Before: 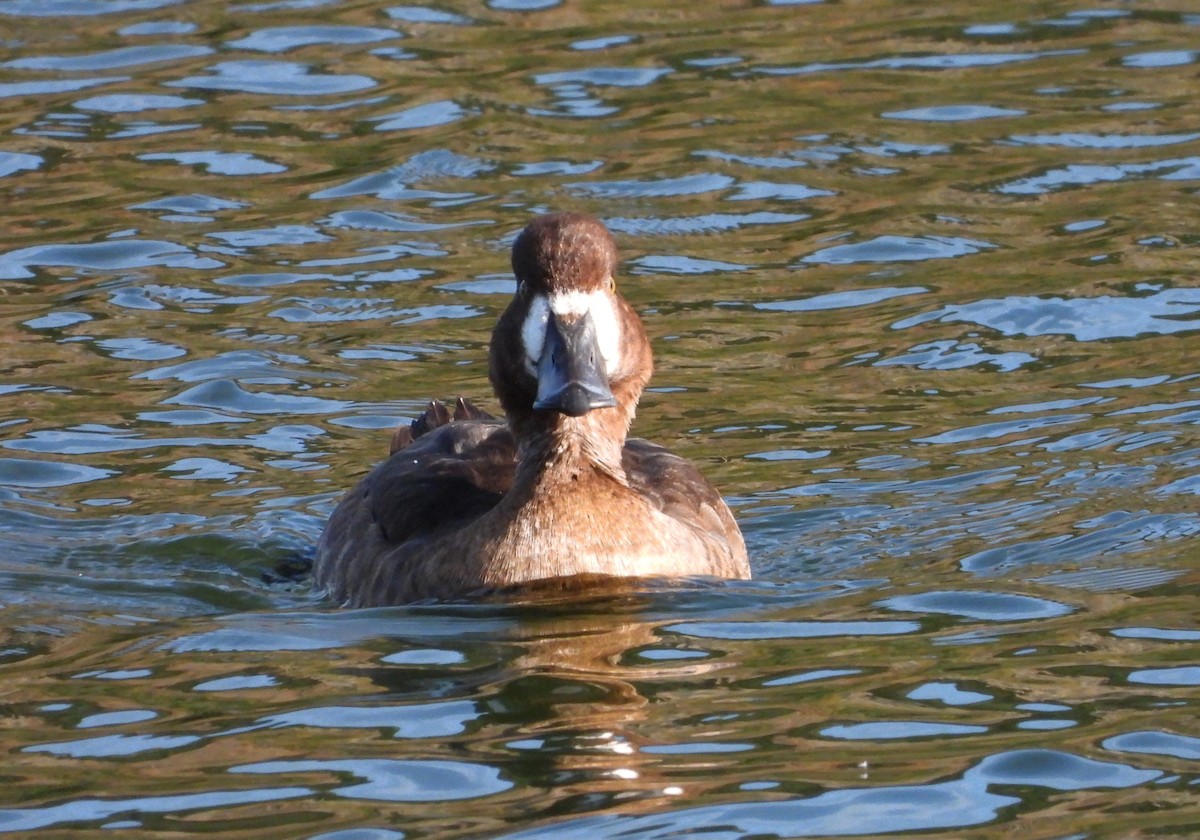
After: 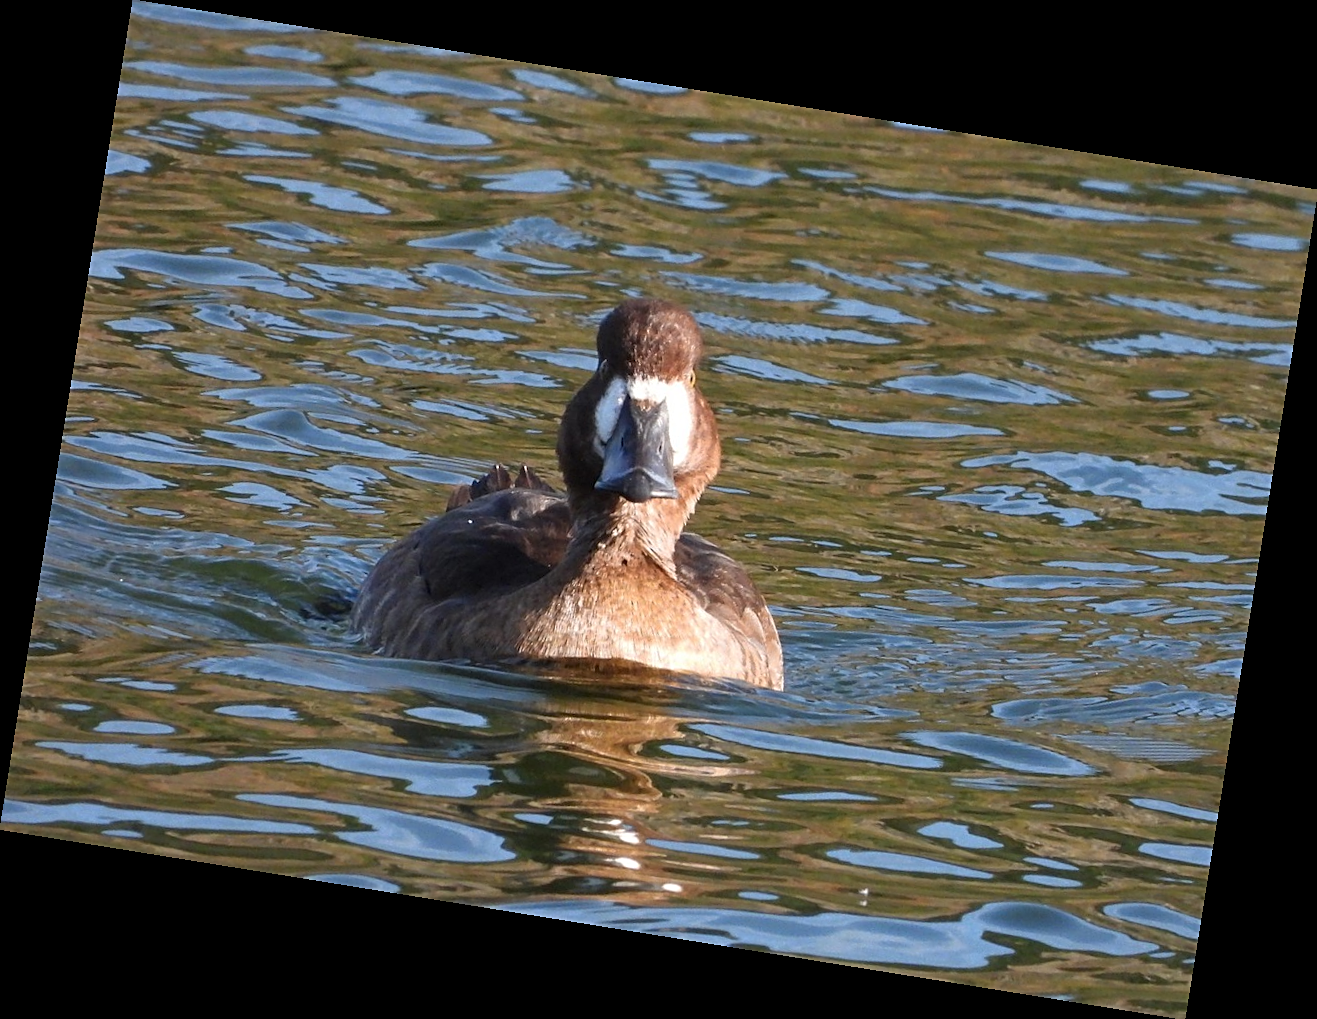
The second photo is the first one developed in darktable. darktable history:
sharpen: on, module defaults
rotate and perspective: rotation 9.12°, automatic cropping off
